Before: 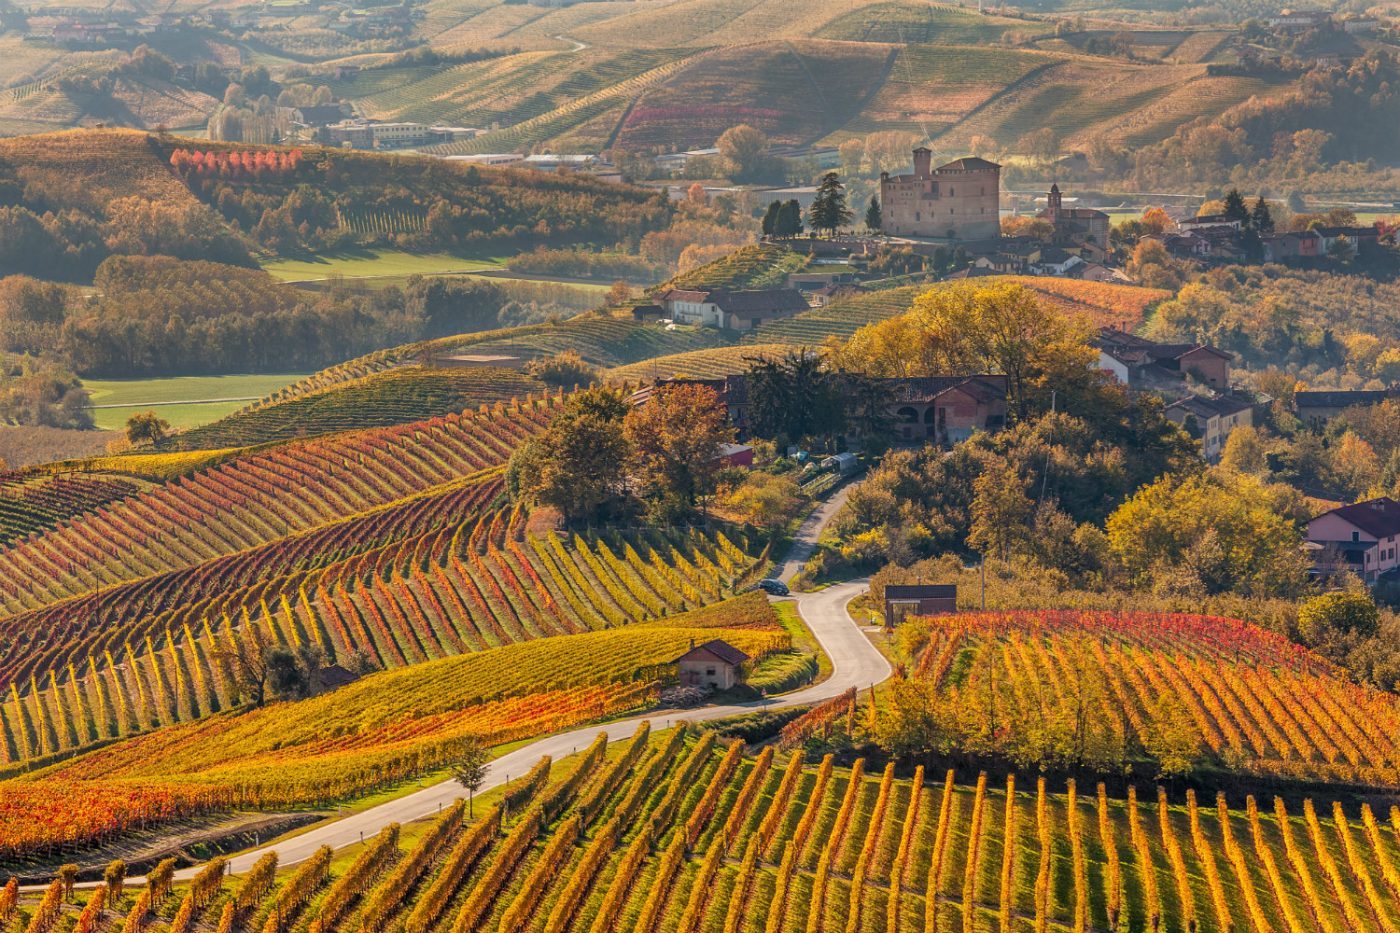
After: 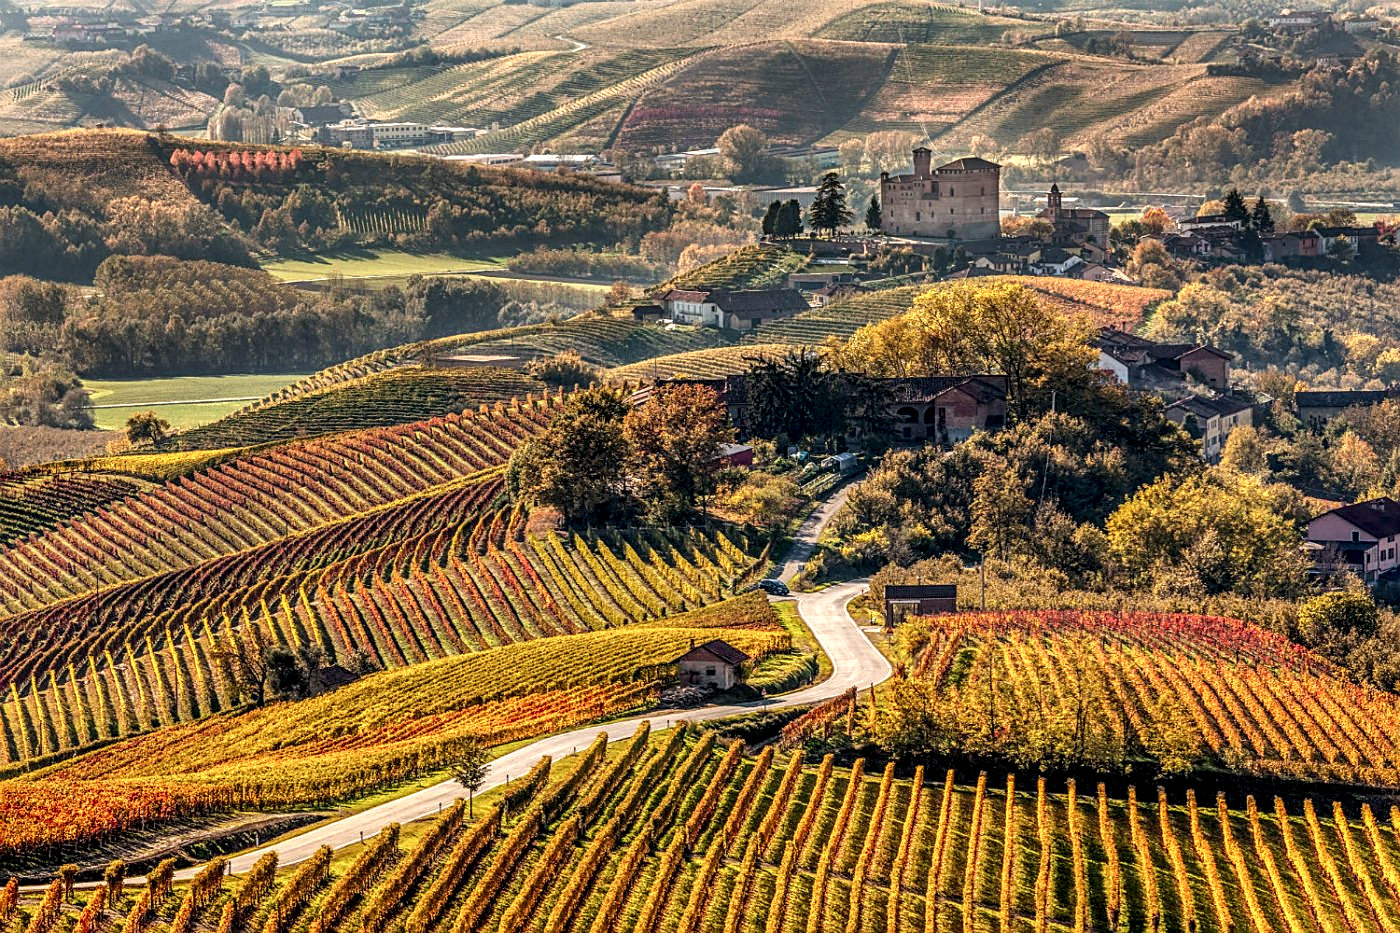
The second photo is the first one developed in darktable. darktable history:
local contrast: highlights 20%, detail 197%
sharpen: on, module defaults
